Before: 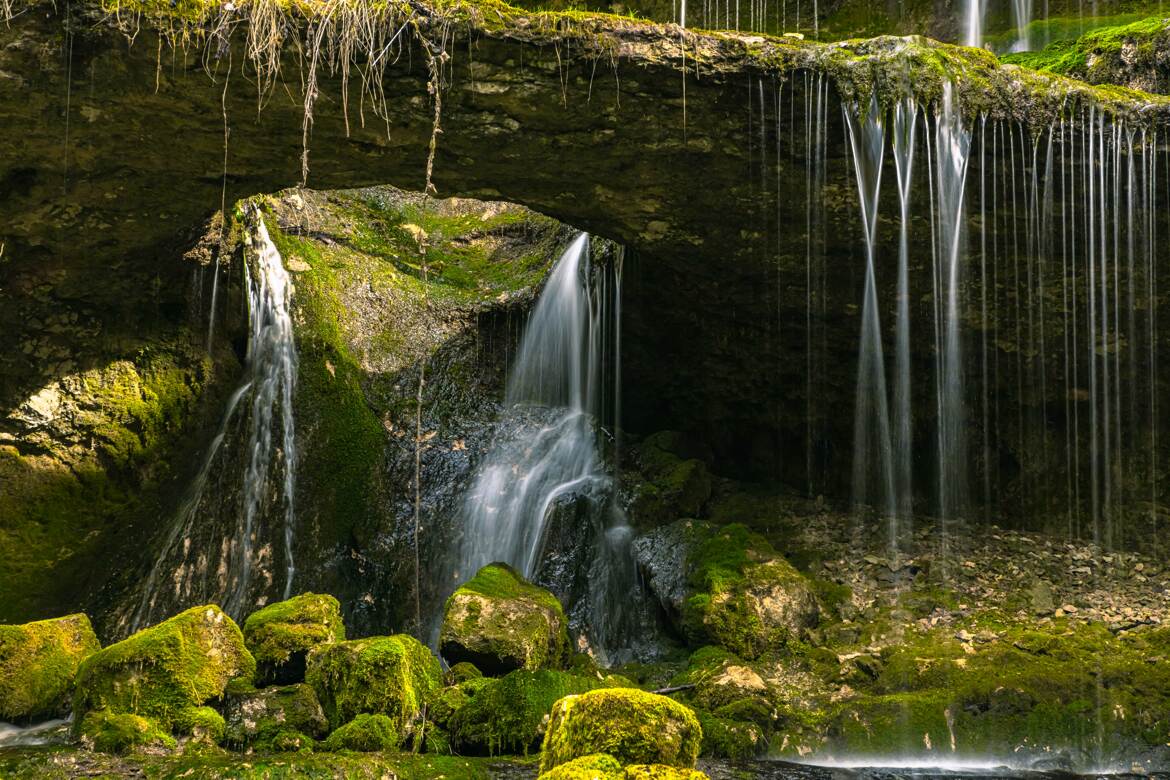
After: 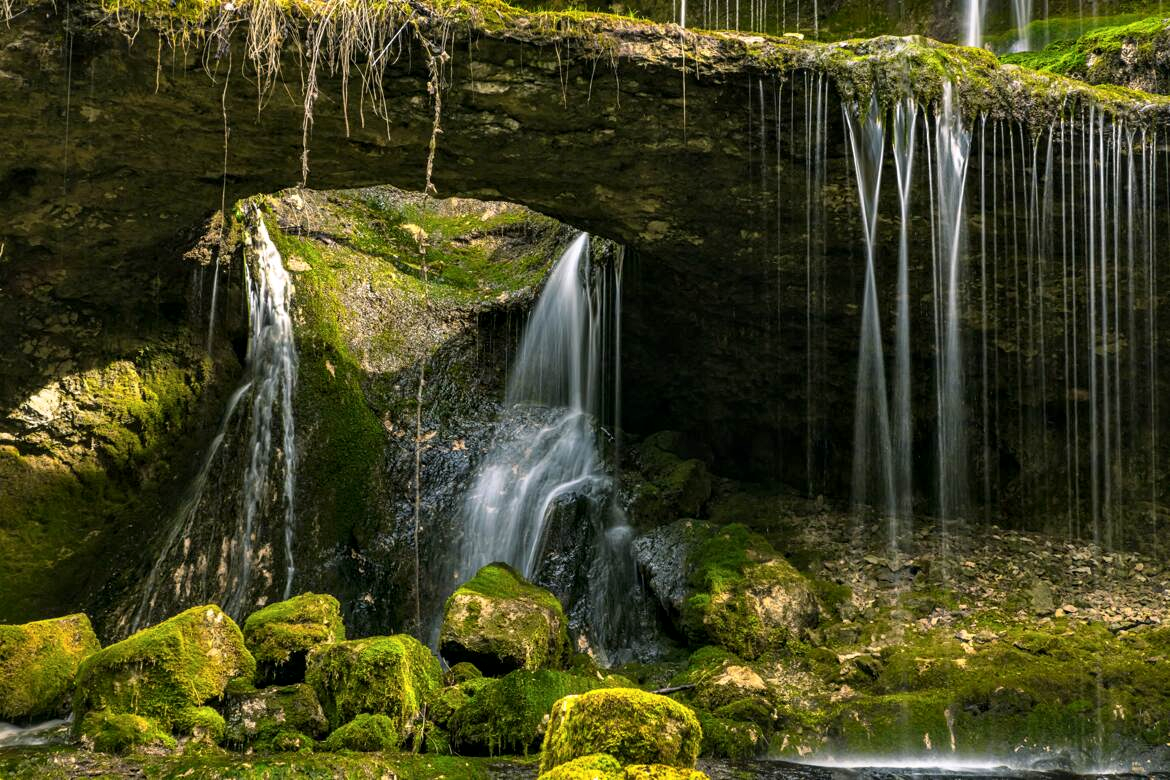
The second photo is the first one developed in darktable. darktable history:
local contrast: mode bilateral grid, contrast 26, coarseness 50, detail 122%, midtone range 0.2
